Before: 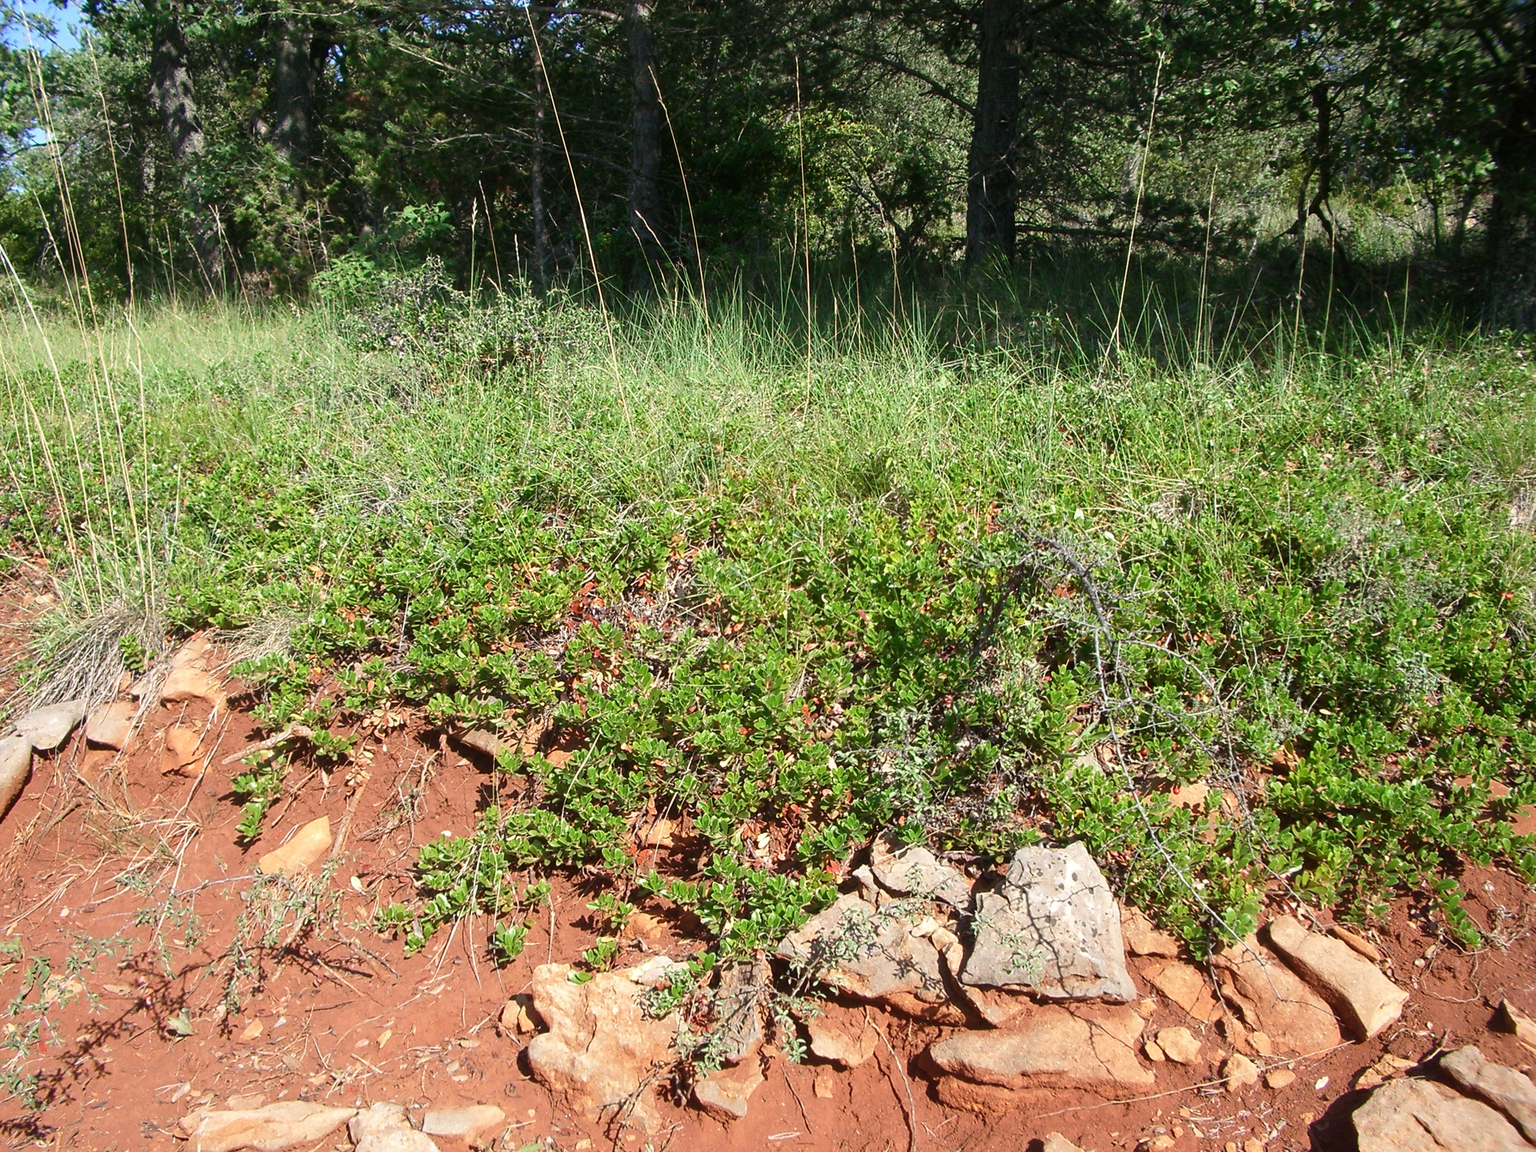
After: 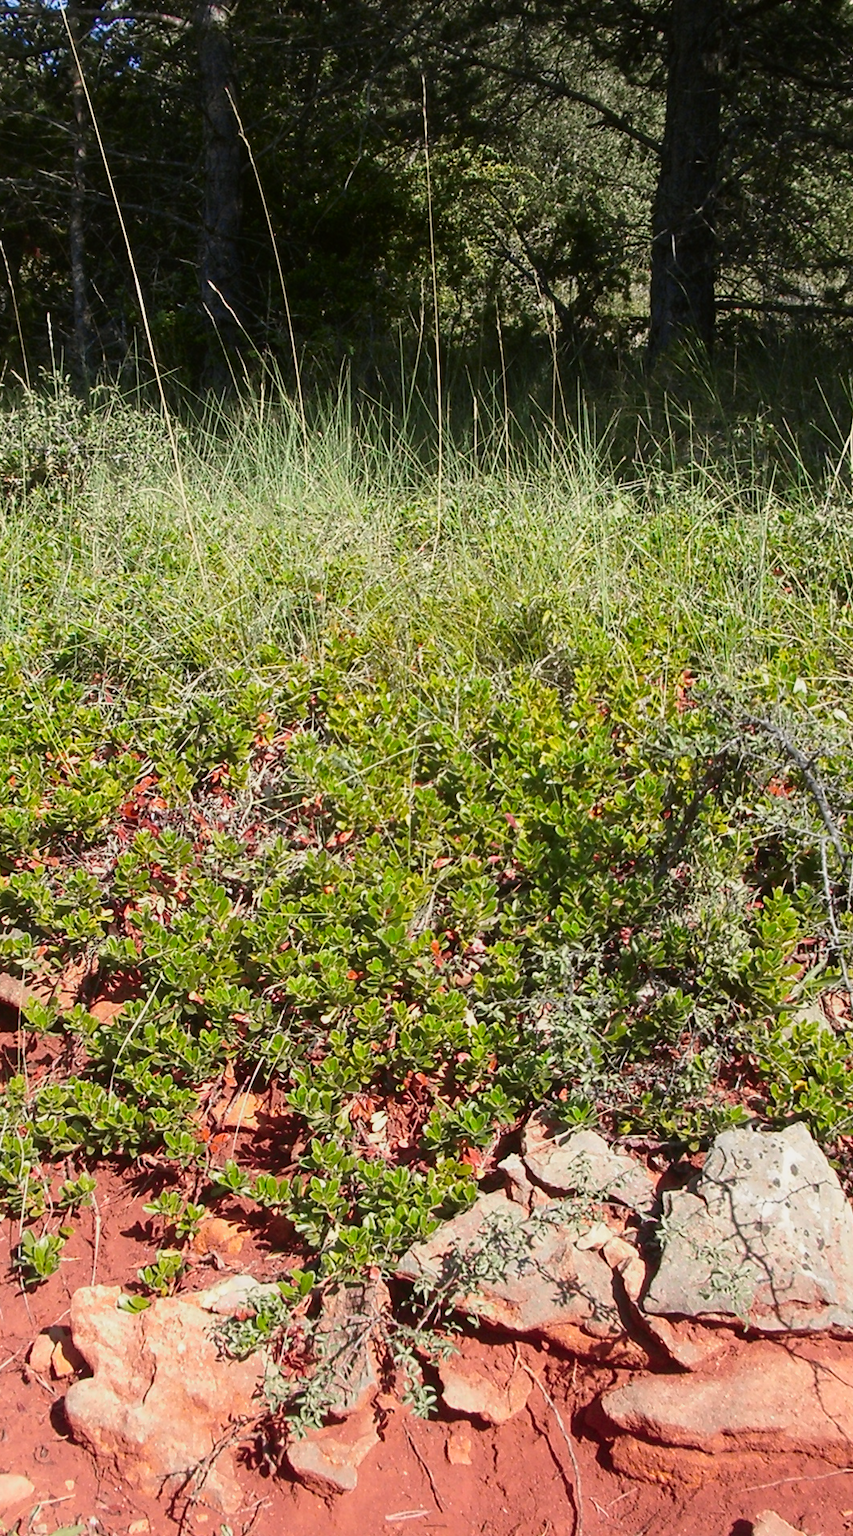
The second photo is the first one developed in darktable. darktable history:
contrast equalizer: octaves 7, y [[0.6 ×6], [0.55 ×6], [0 ×6], [0 ×6], [0 ×6]], mix -0.2
tone curve: curves: ch0 [(0, 0) (0.087, 0.054) (0.281, 0.245) (0.532, 0.514) (0.835, 0.818) (0.994, 0.955)]; ch1 [(0, 0) (0.27, 0.195) (0.406, 0.435) (0.452, 0.474) (0.495, 0.5) (0.514, 0.508) (0.537, 0.556) (0.654, 0.689) (1, 1)]; ch2 [(0, 0) (0.269, 0.299) (0.459, 0.441) (0.498, 0.499) (0.523, 0.52) (0.551, 0.549) (0.633, 0.625) (0.659, 0.681) (0.718, 0.764) (1, 1)], color space Lab, independent channels, preserve colors none
crop: left 31.229%, right 27.105%
